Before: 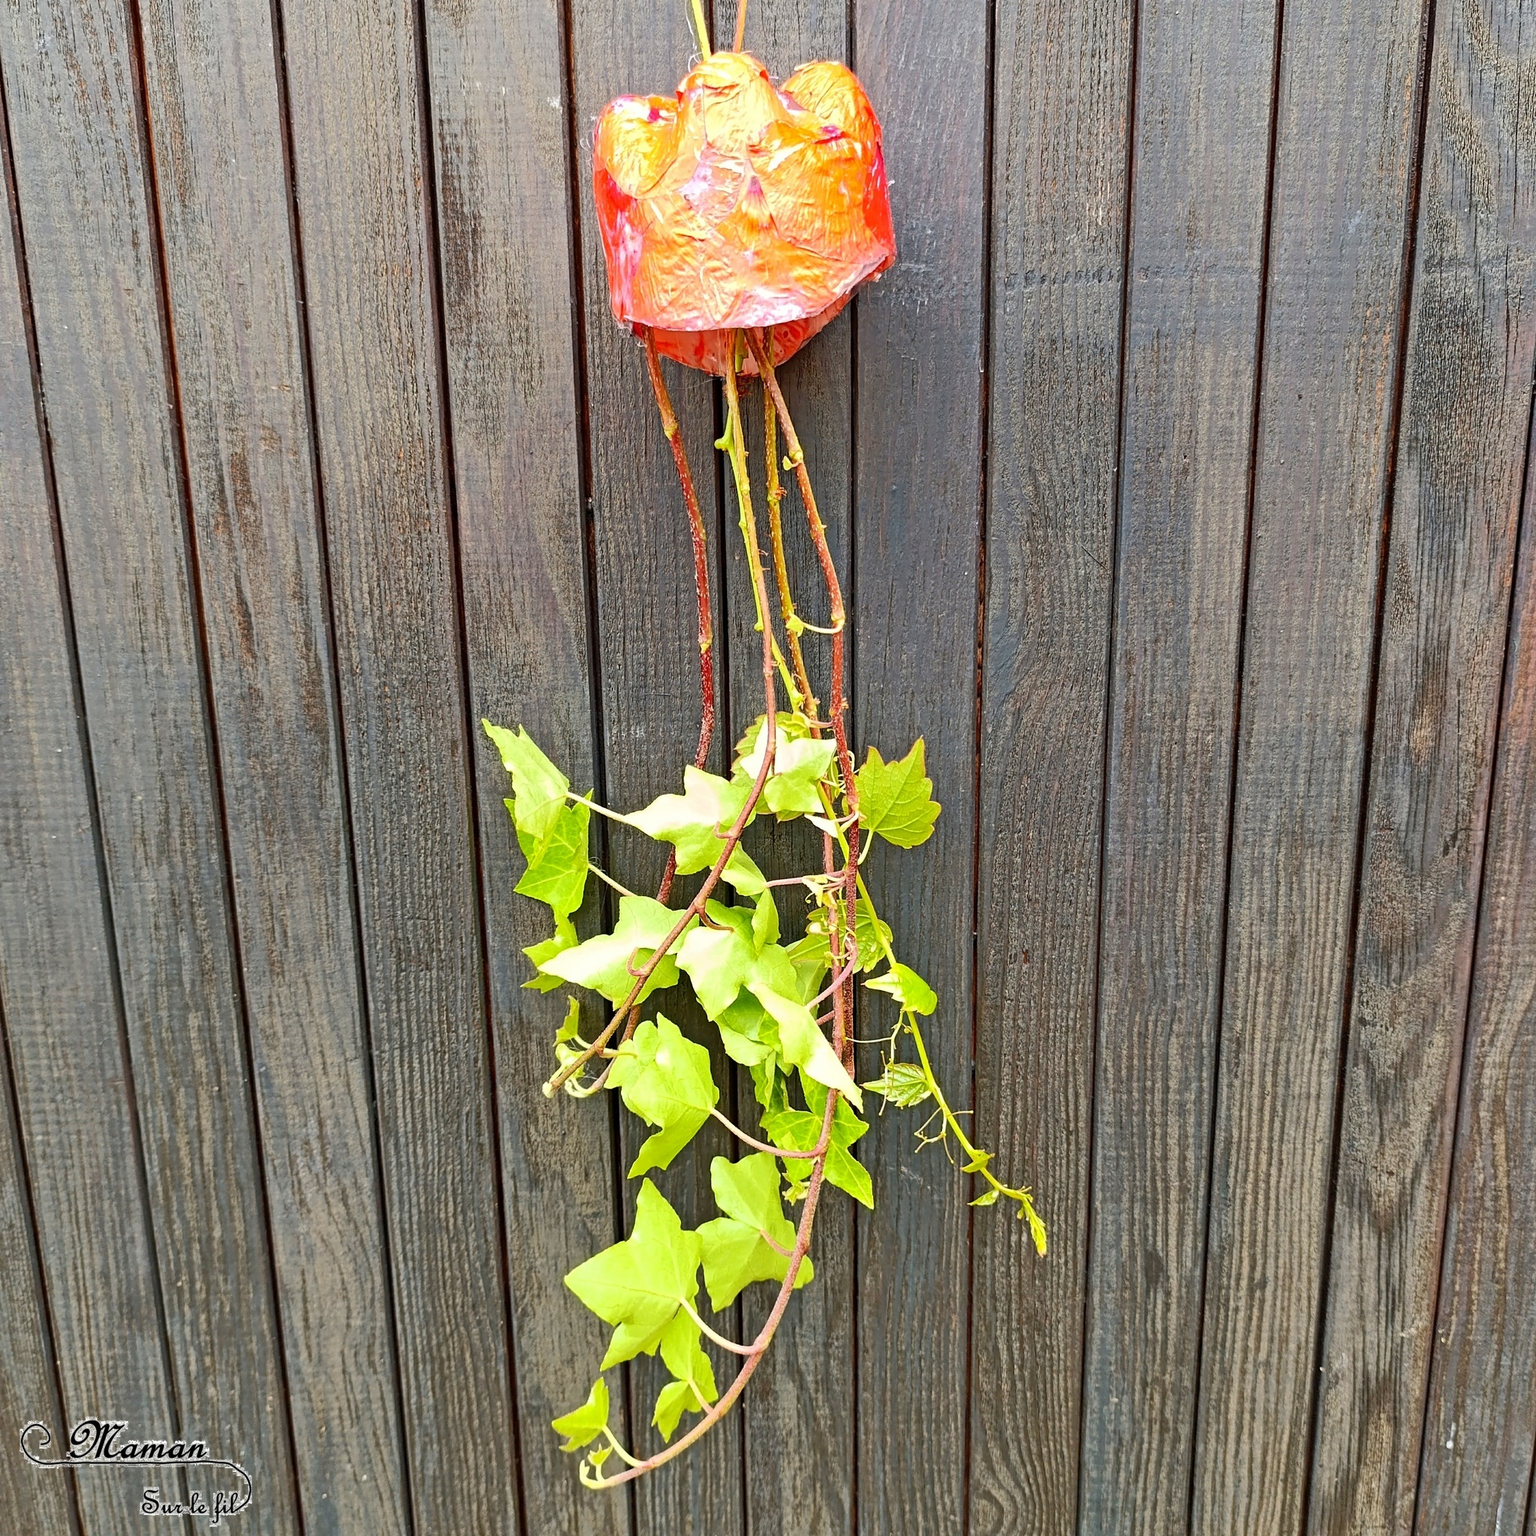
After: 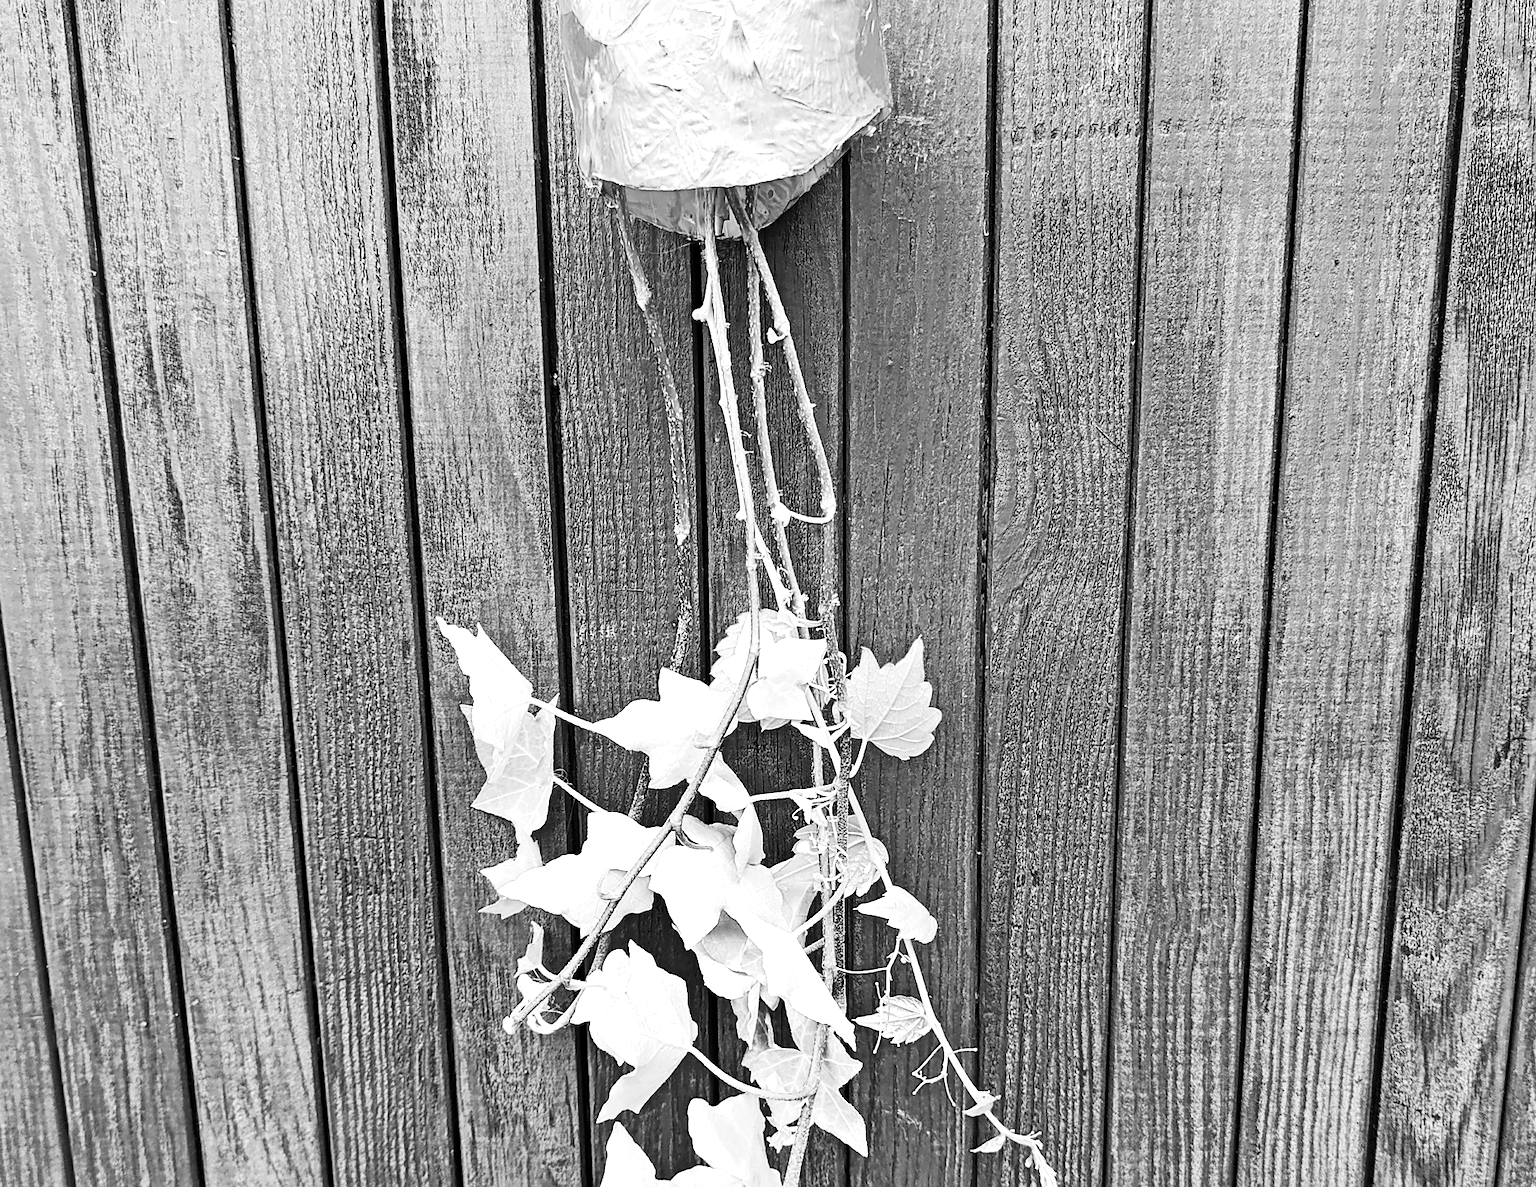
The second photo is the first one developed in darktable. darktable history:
crop: left 5.596%, top 10.314%, right 3.534%, bottom 19.395%
exposure: exposure 0.515 EV, compensate highlight preservation false
sharpen: radius 1.458, amount 0.398, threshold 1.271
contrast brightness saturation: contrast 0.28
monochrome: on, module defaults
